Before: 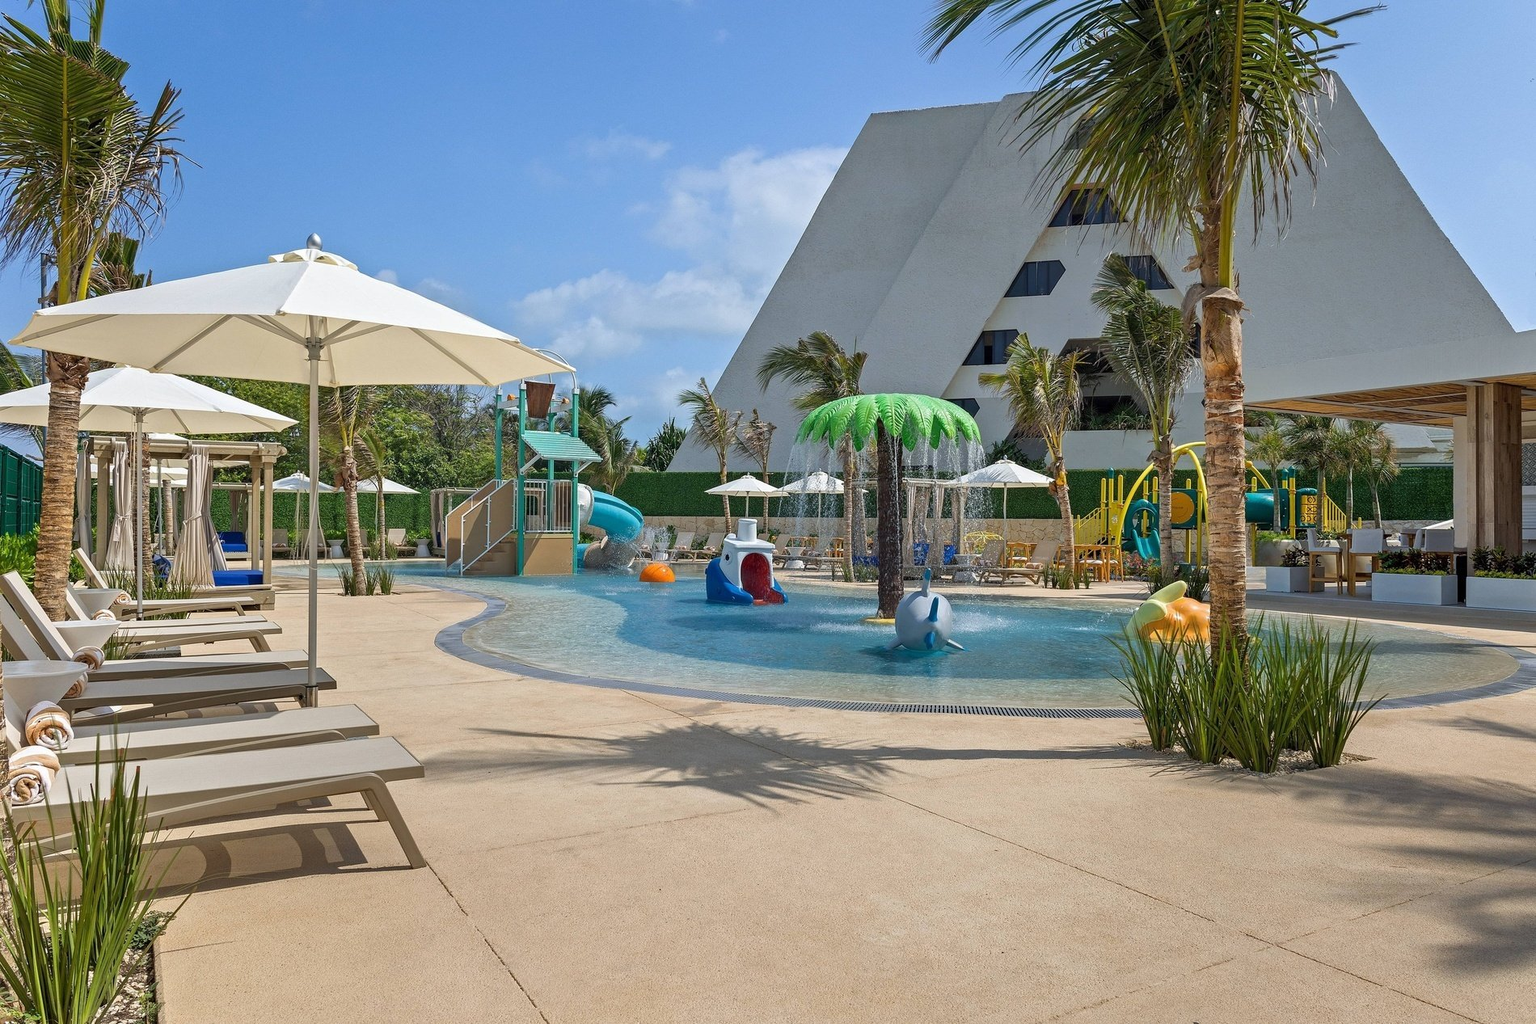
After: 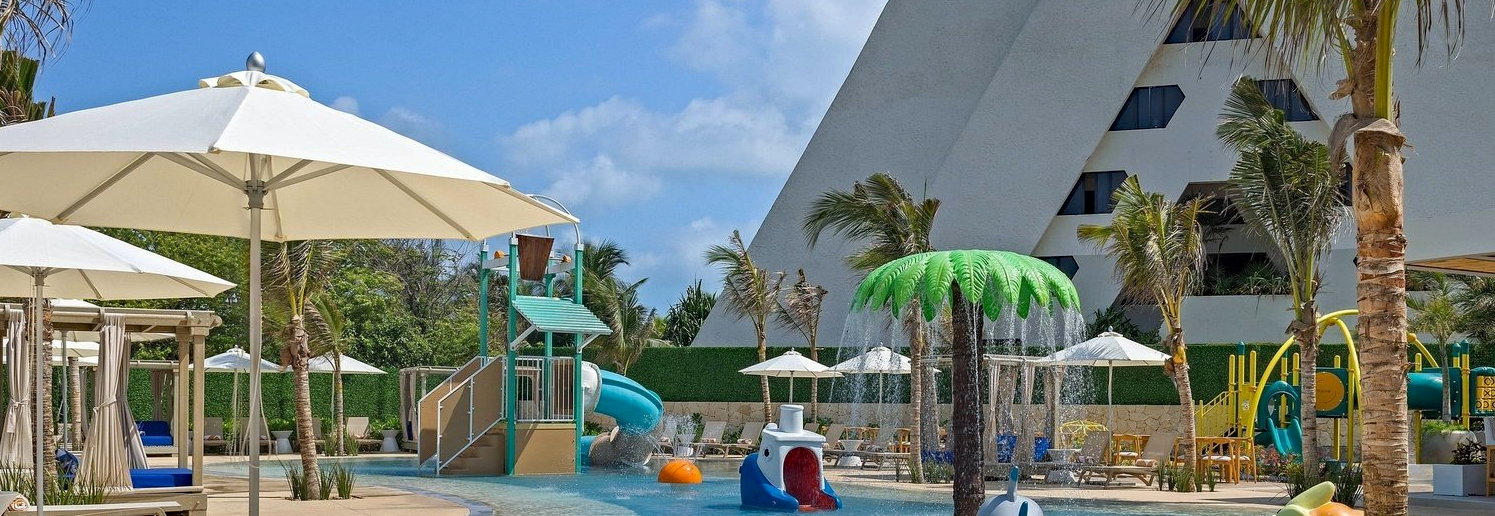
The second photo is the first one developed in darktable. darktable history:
crop: left 7.044%, top 18.711%, right 14.271%, bottom 40.558%
haze removal: compatibility mode true, adaptive false
